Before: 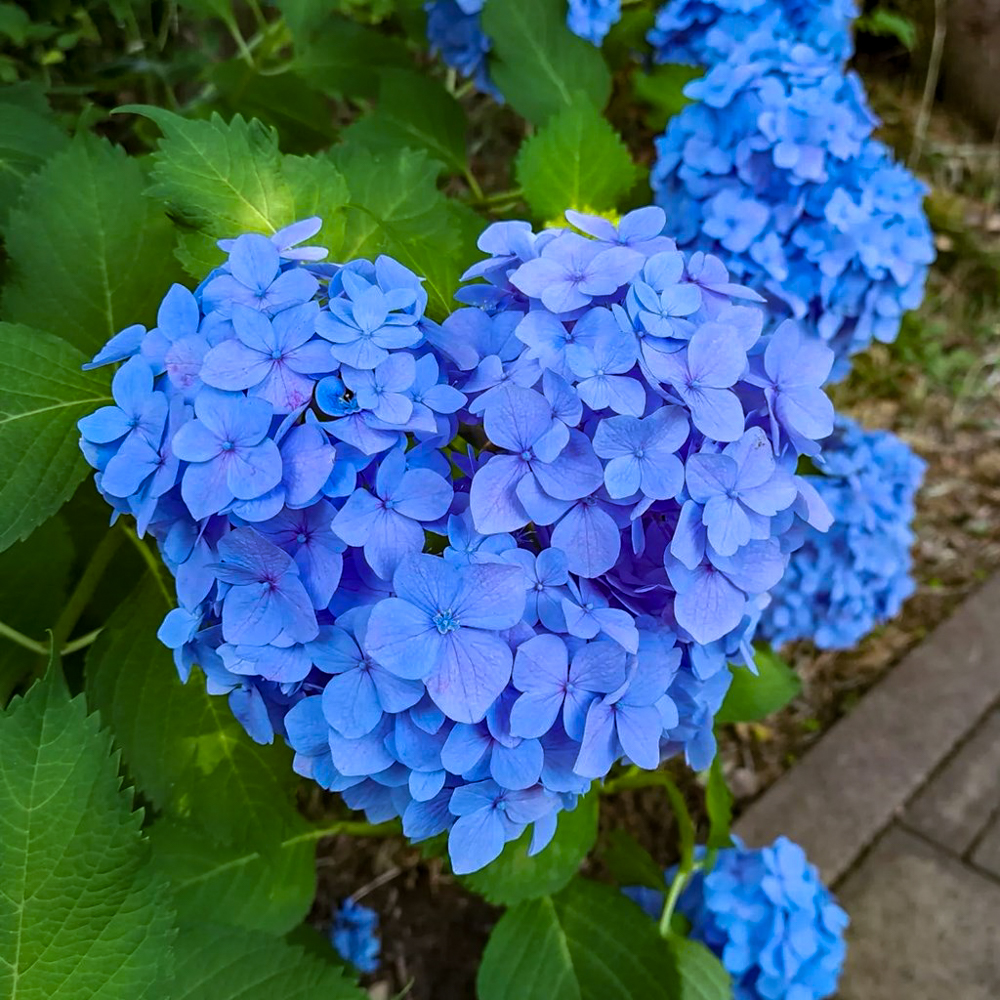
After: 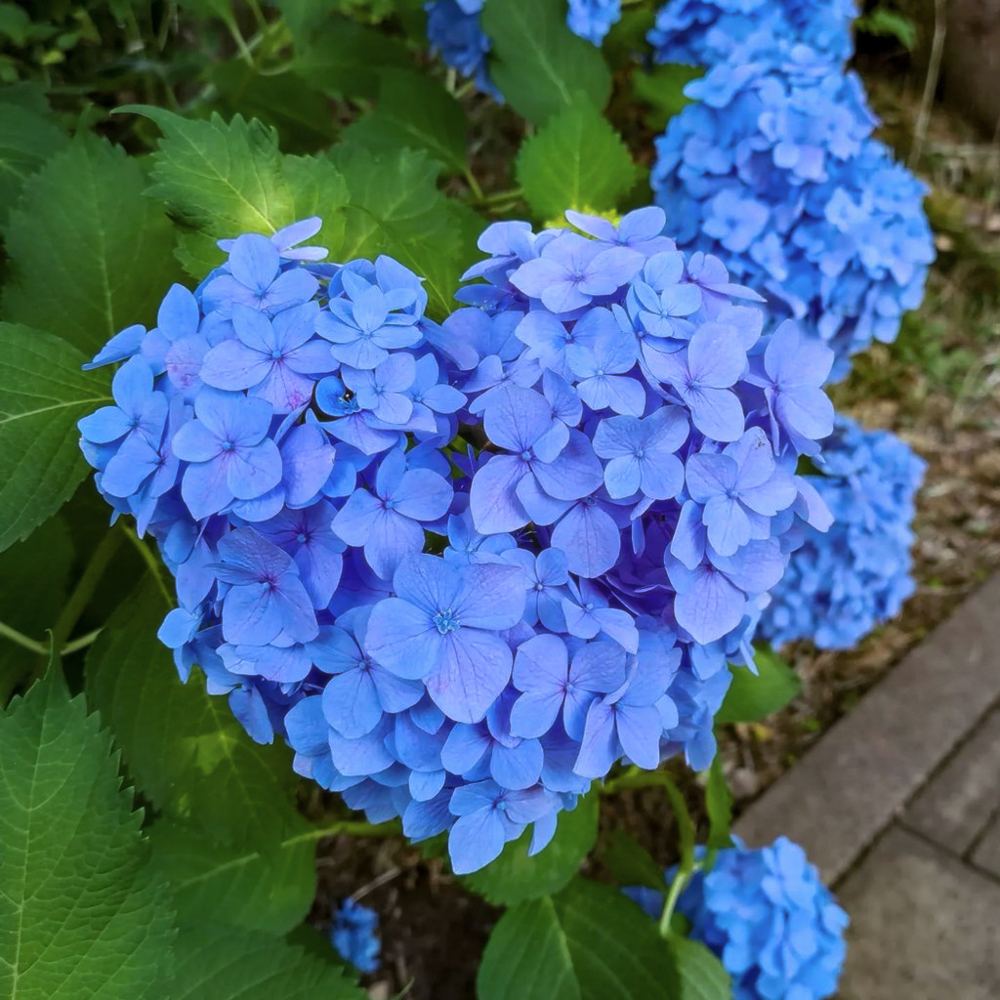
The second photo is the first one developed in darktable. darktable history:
color zones: curves: ch0 [(0.25, 0.5) (0.428, 0.473) (0.75, 0.5)]; ch1 [(0.243, 0.479) (0.398, 0.452) (0.75, 0.5)]
soften: size 10%, saturation 50%, brightness 0.2 EV, mix 10%
